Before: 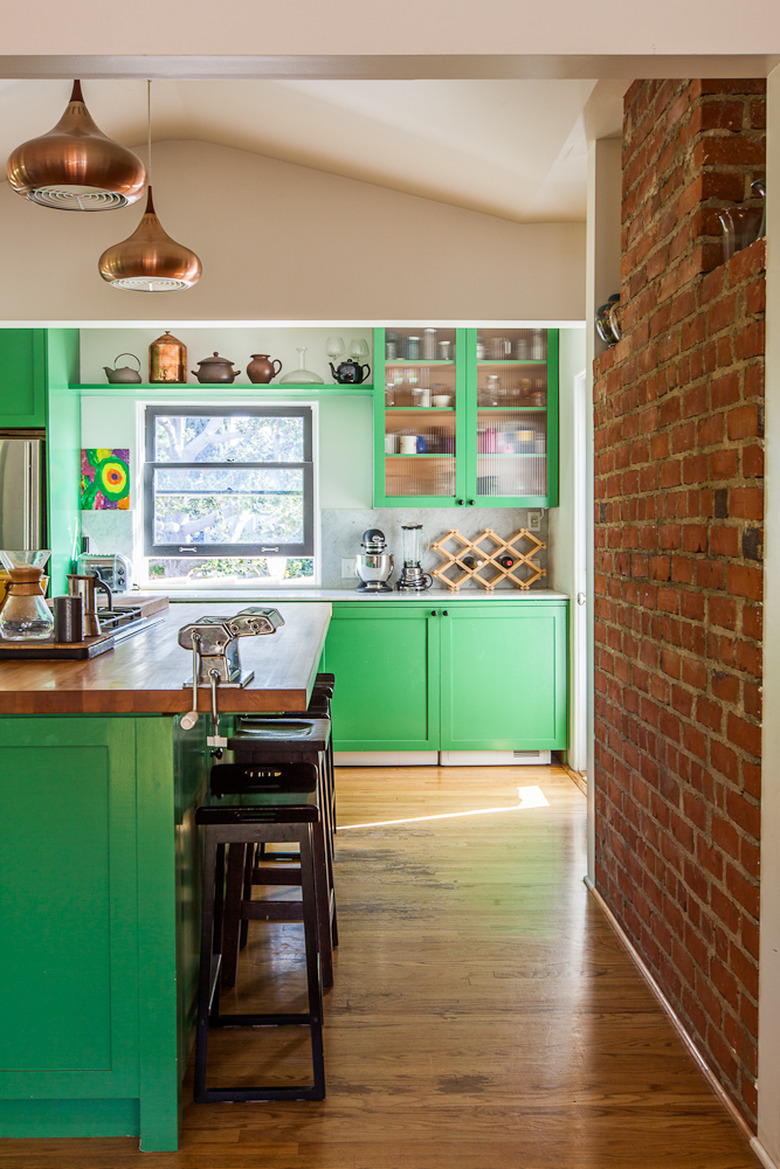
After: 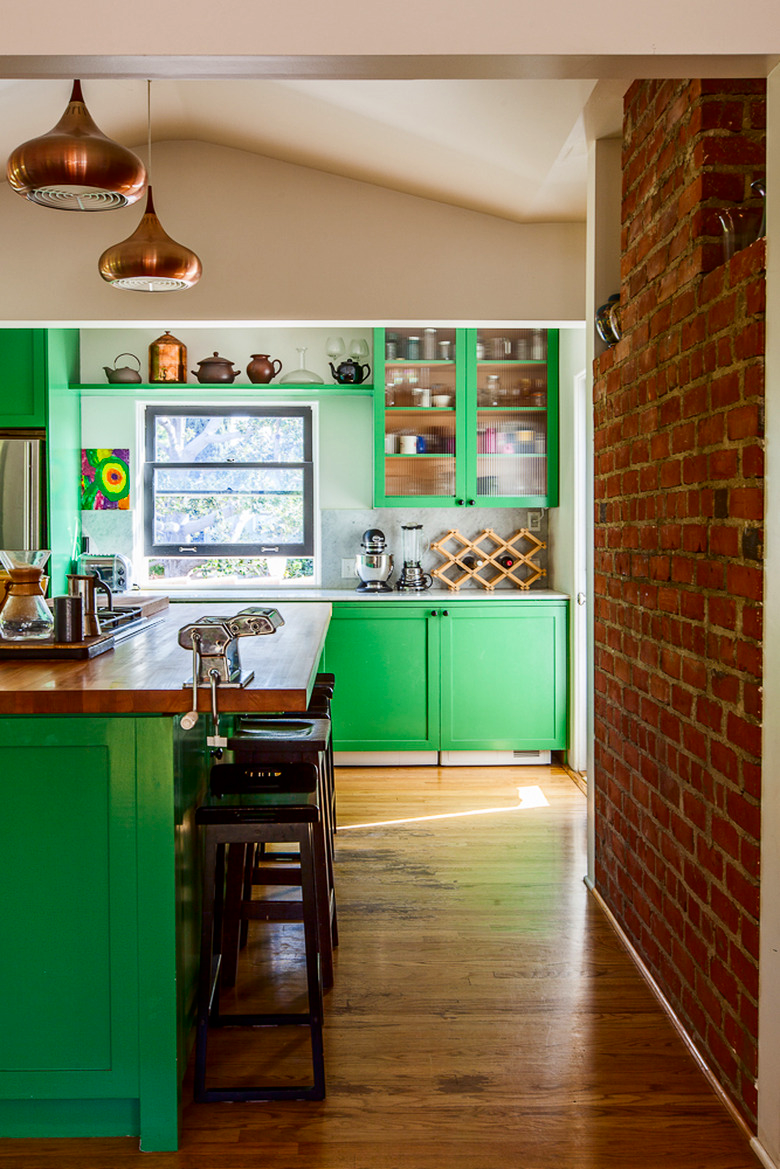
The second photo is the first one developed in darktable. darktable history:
contrast brightness saturation: contrast 0.121, brightness -0.121, saturation 0.203
